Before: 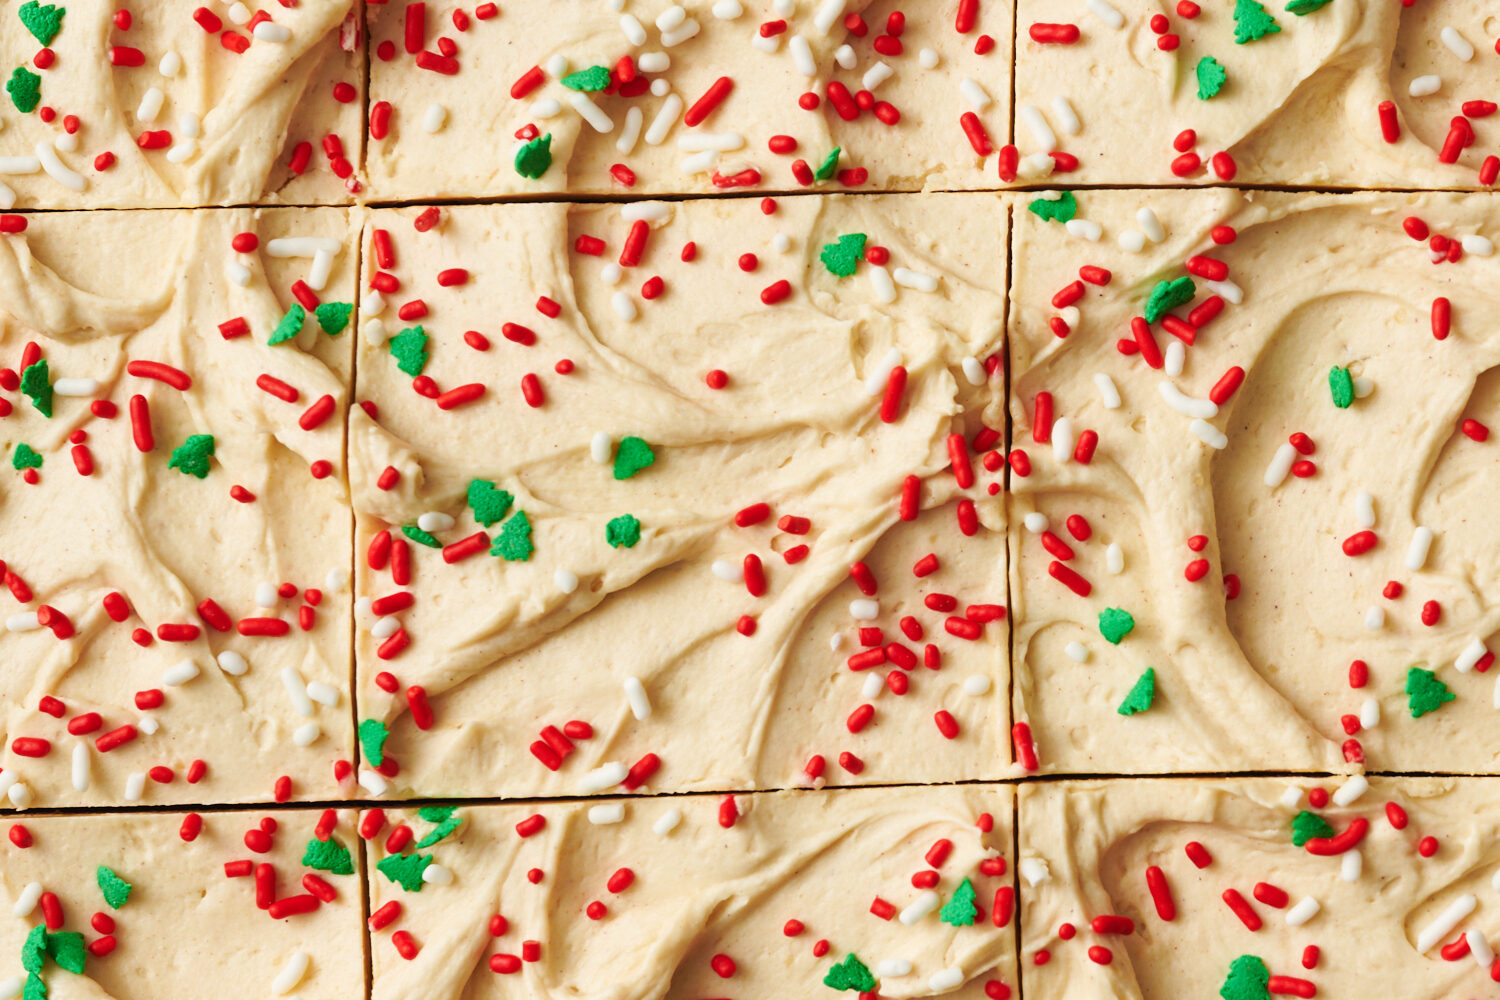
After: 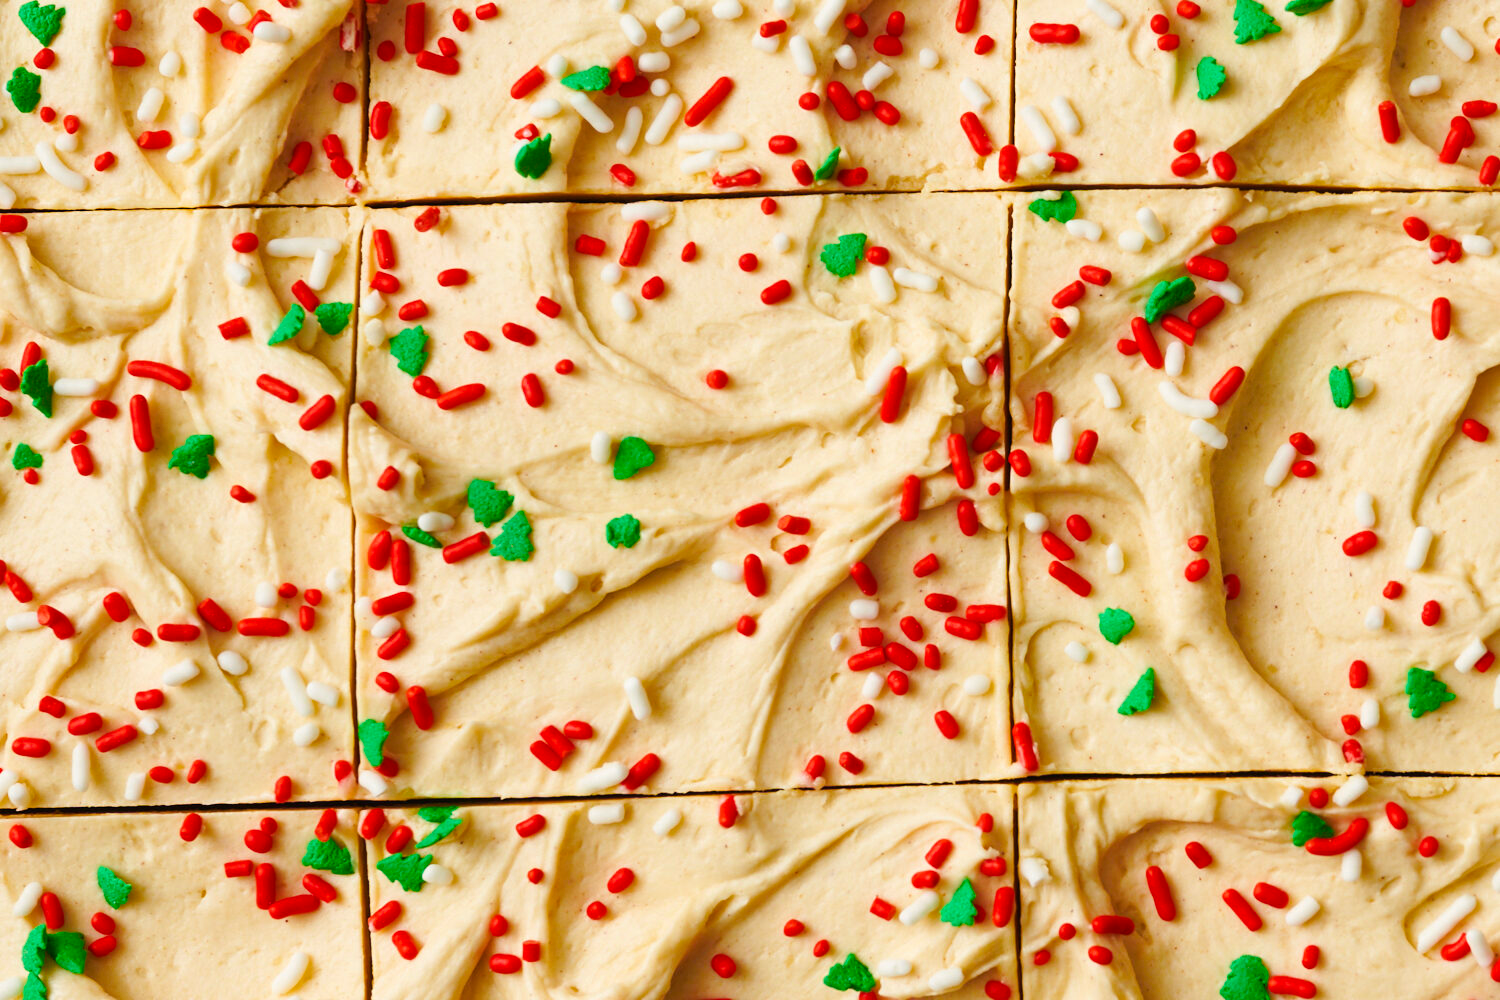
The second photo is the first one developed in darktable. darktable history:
color balance rgb: linear chroma grading › global chroma 23.123%, perceptual saturation grading › global saturation 0.662%, perceptual saturation grading › mid-tones 11.195%, global vibrance 9.424%
